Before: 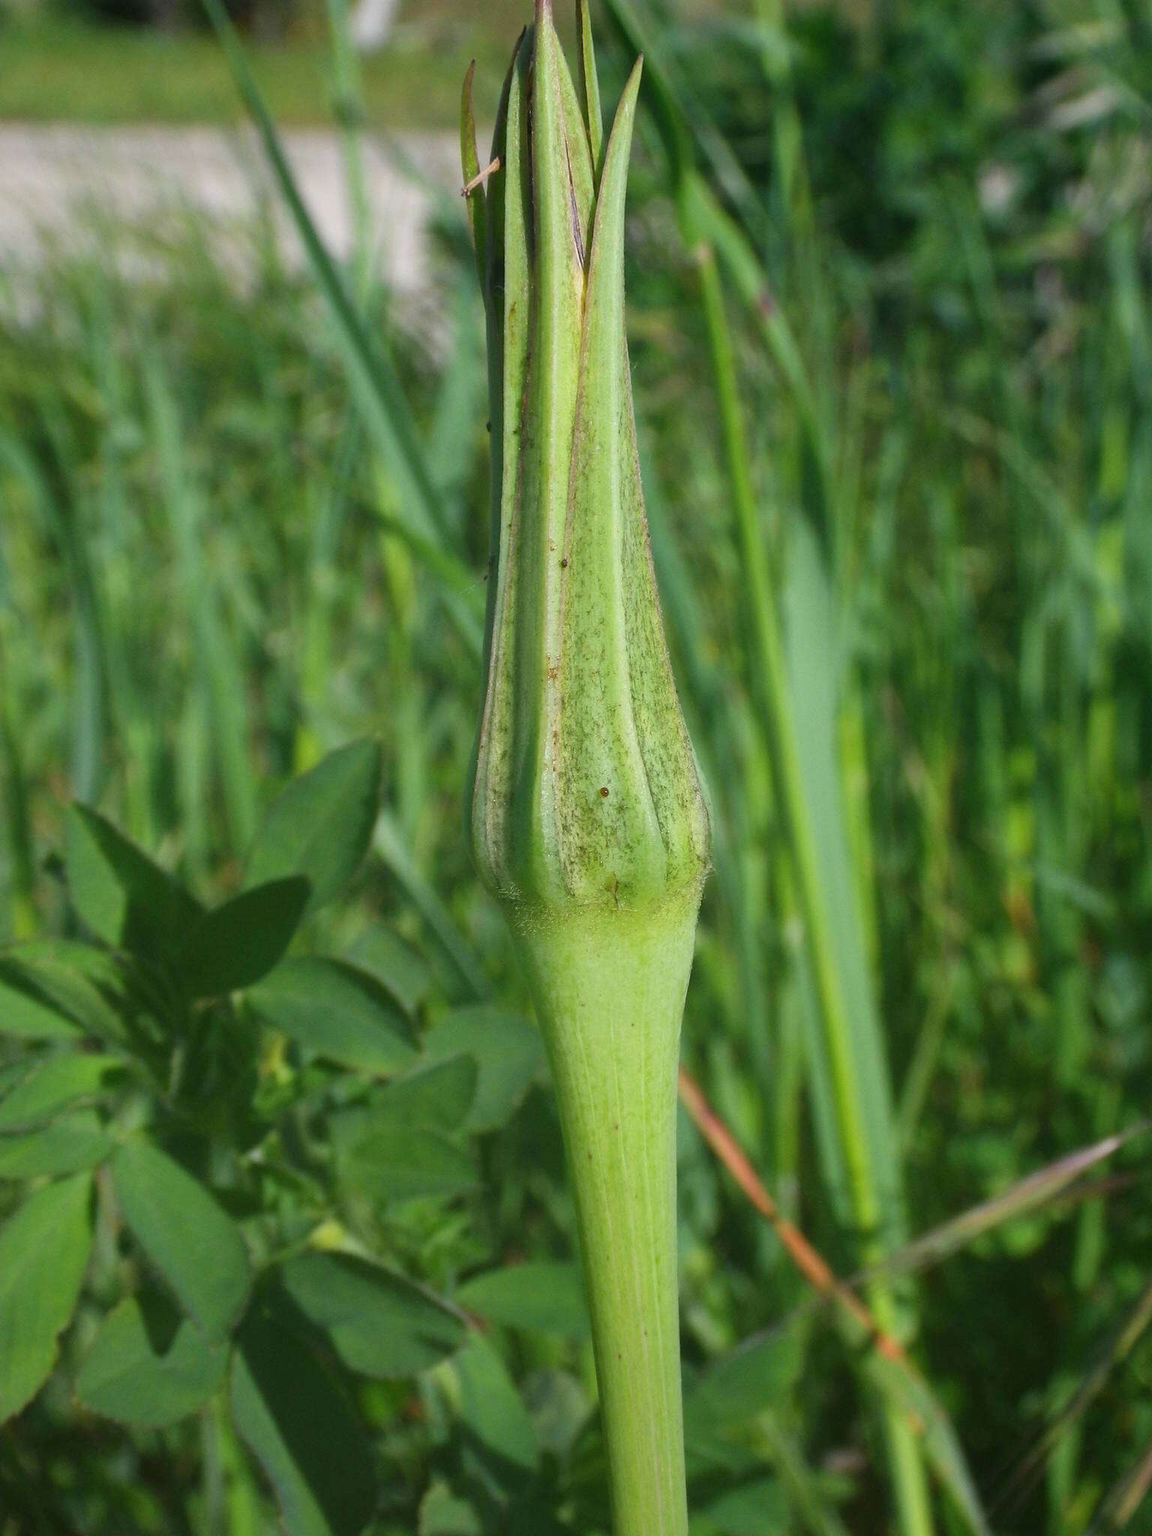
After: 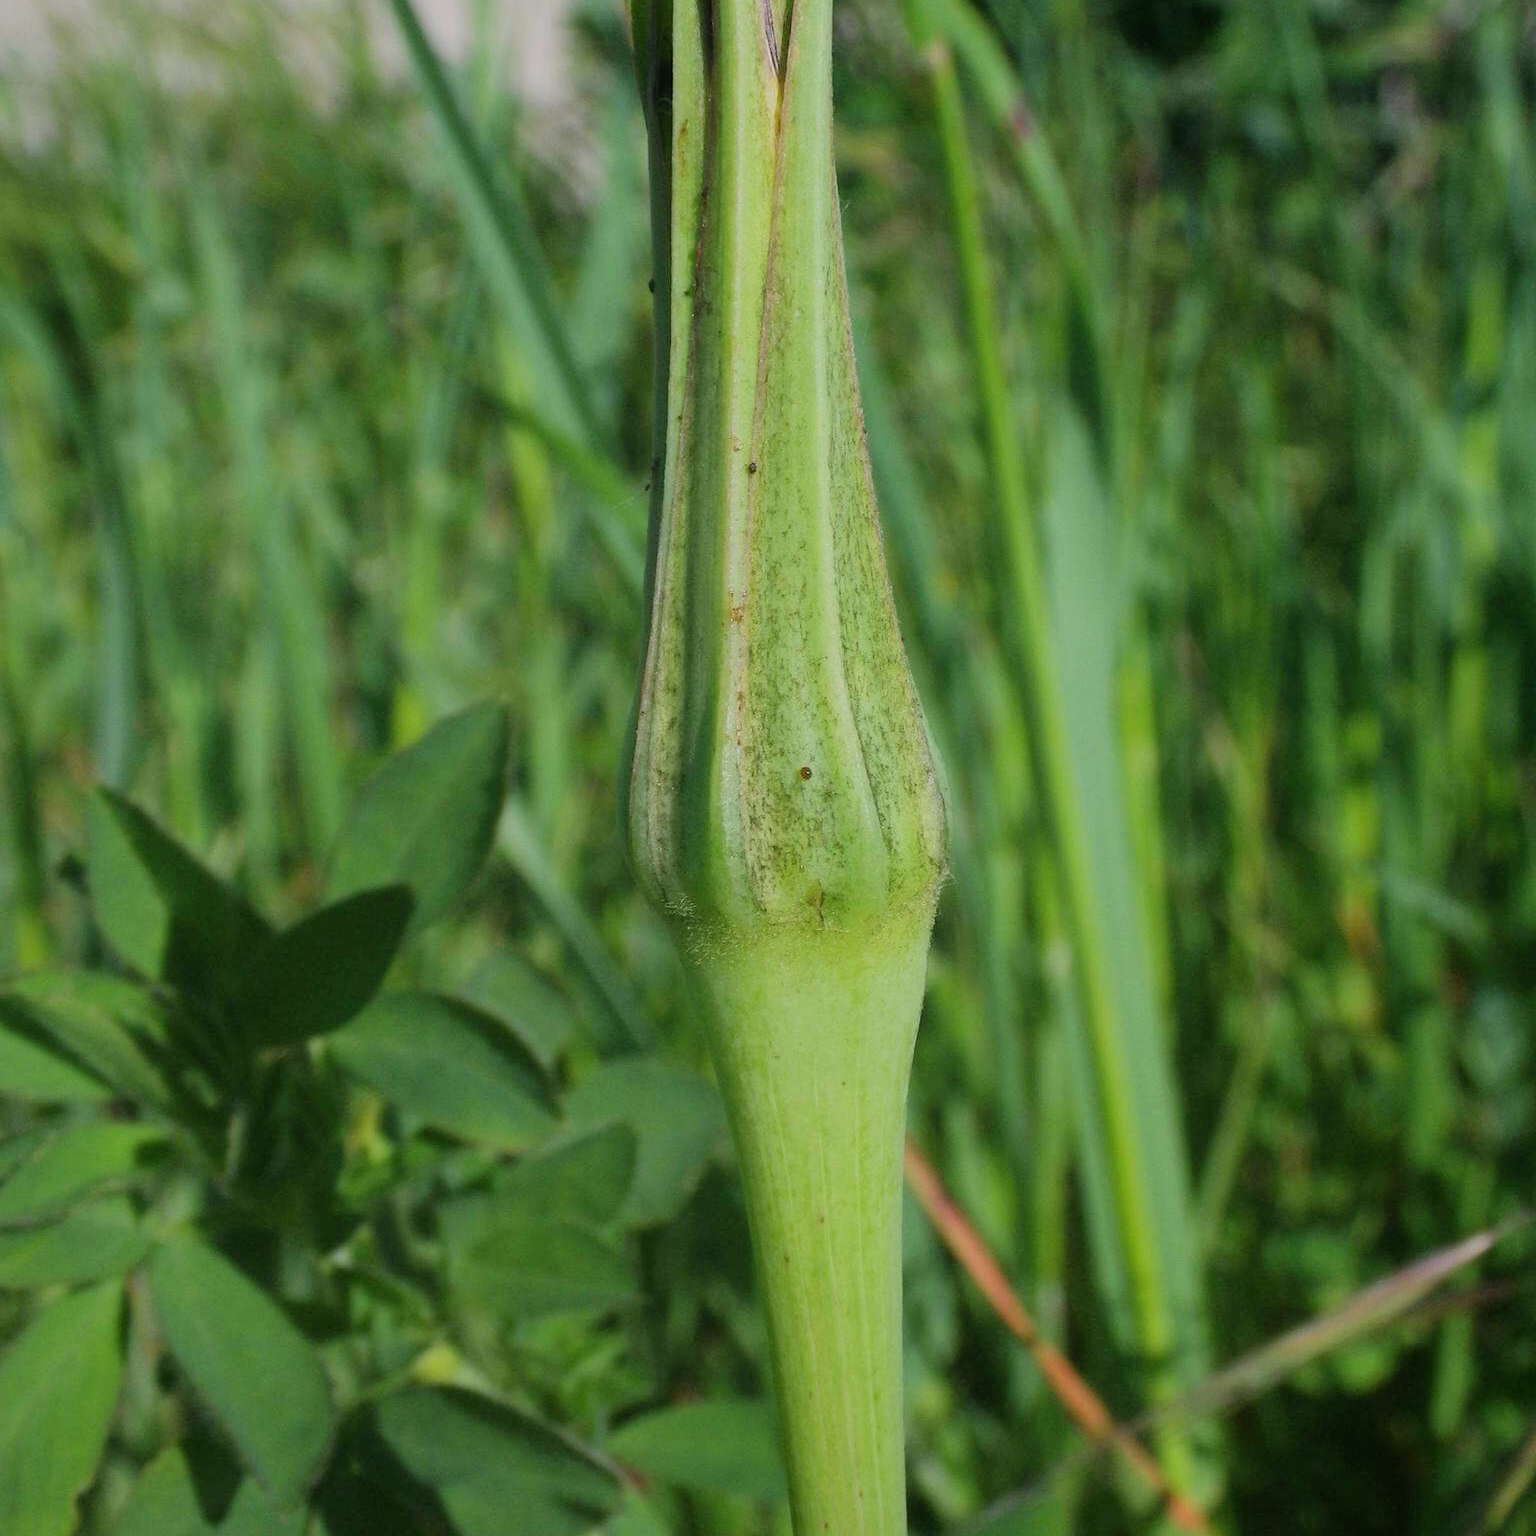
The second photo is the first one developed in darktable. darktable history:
crop: top 13.819%, bottom 11.169%
filmic rgb: black relative exposure -7.65 EV, white relative exposure 4.56 EV, hardness 3.61, color science v6 (2022)
